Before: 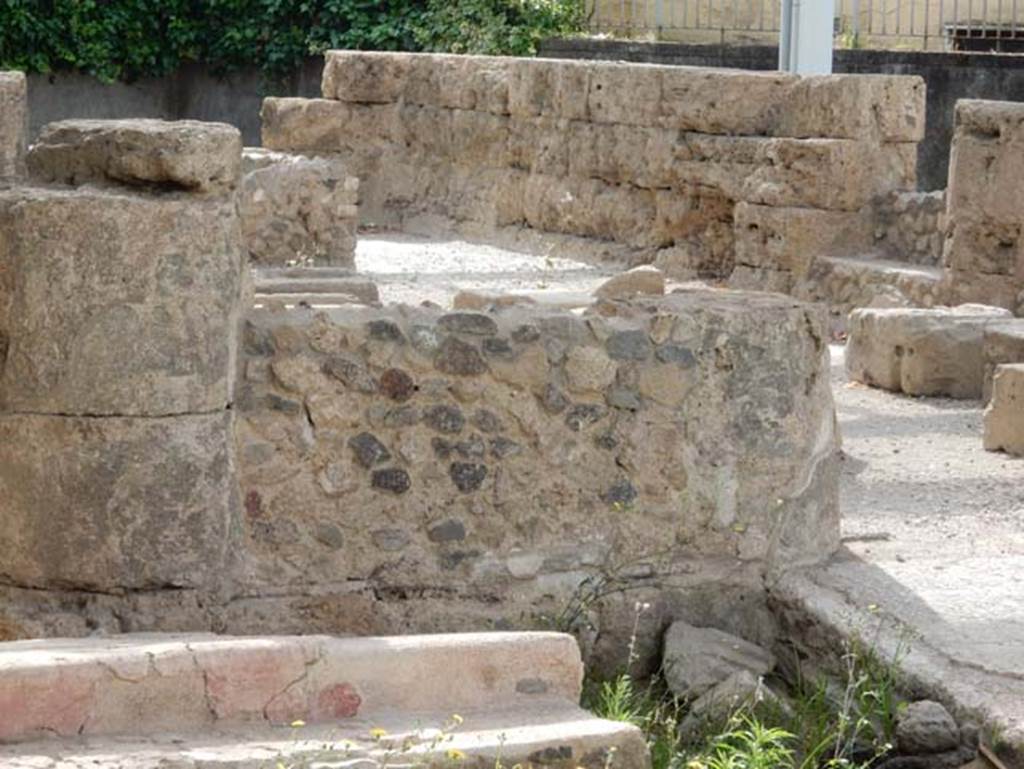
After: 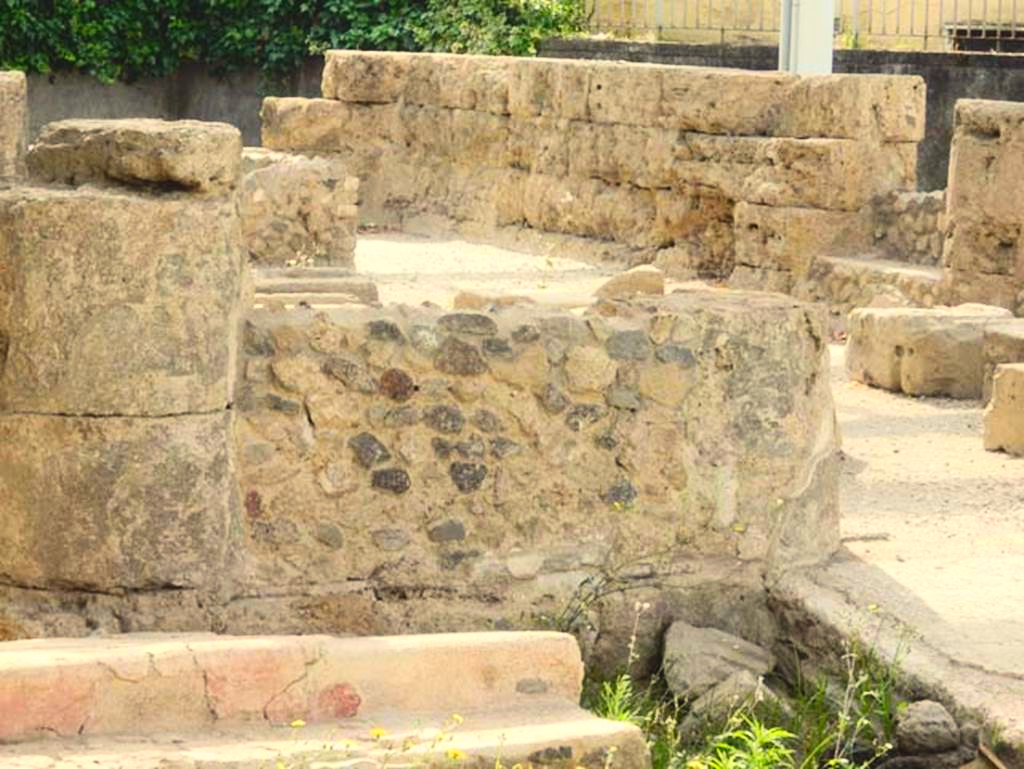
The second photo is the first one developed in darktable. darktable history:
contrast brightness saturation: contrast 0.241, brightness 0.249, saturation 0.389
color correction: highlights a* 1.49, highlights b* 17.63
exposure: black level correction -0.003, exposure 0.031 EV, compensate exposure bias true, compensate highlight preservation false
